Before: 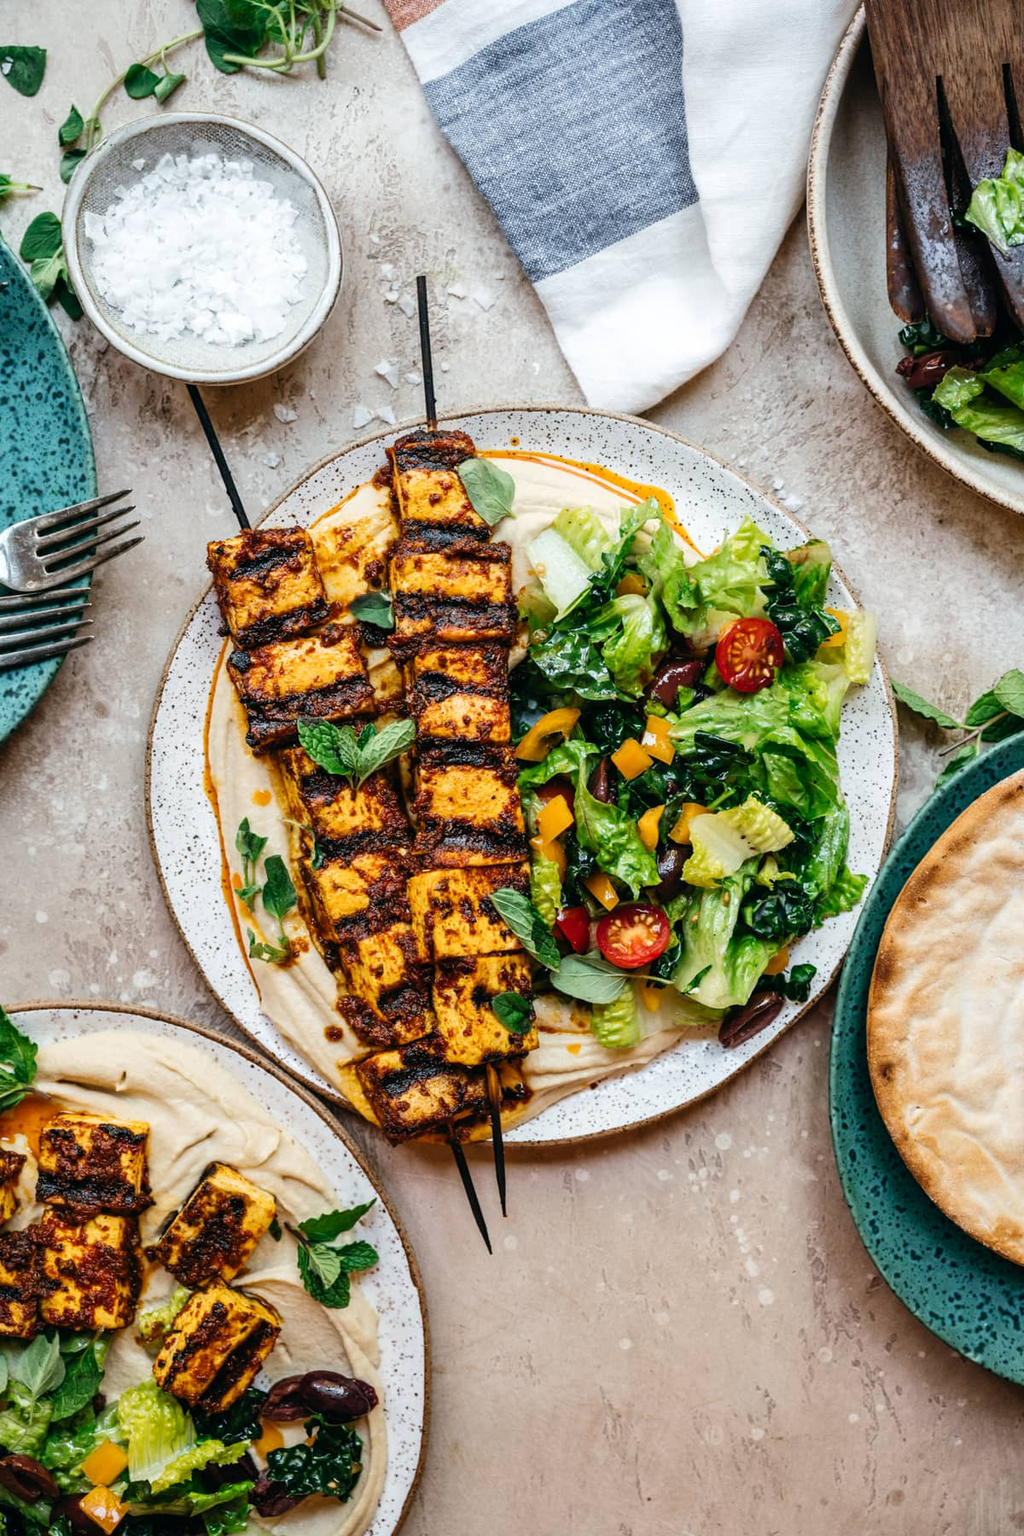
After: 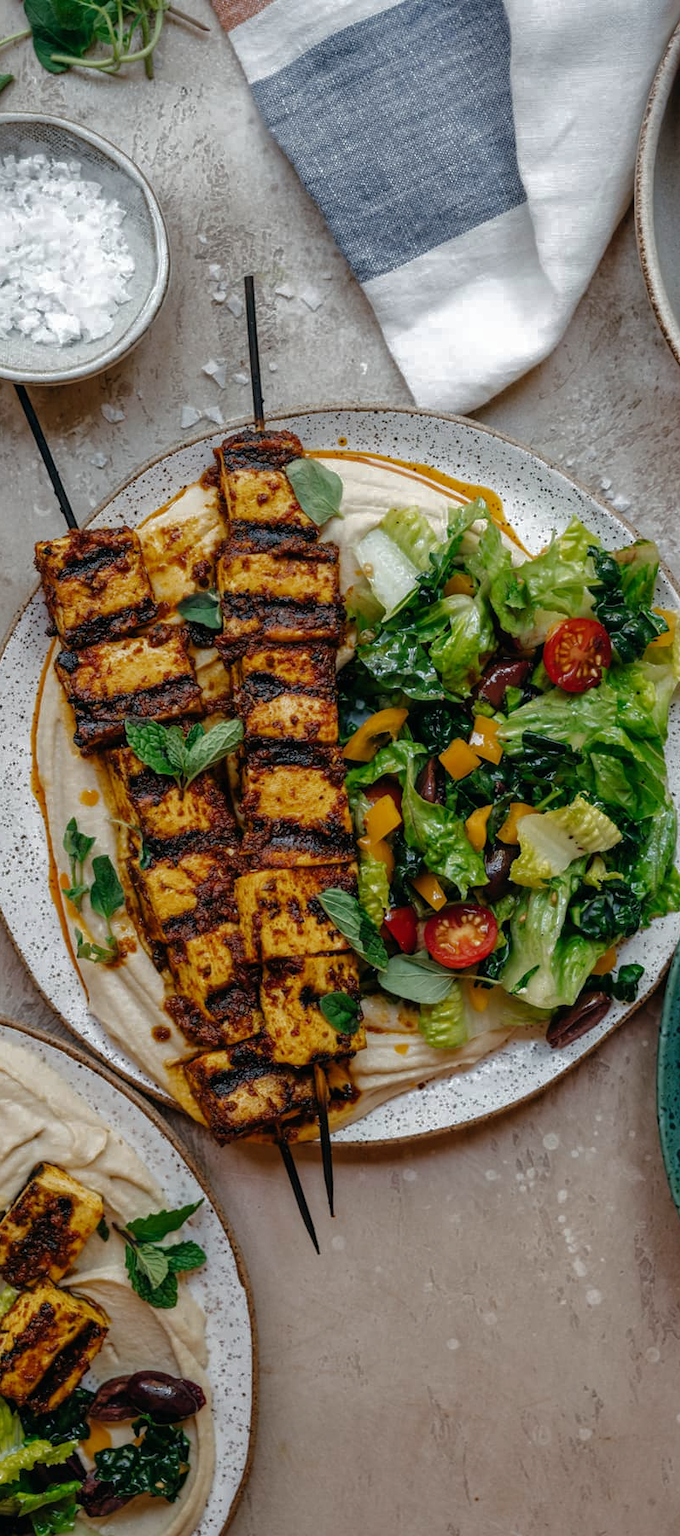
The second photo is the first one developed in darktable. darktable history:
base curve: curves: ch0 [(0, 0) (0.841, 0.609) (1, 1)]
crop: left 16.899%, right 16.556%
shadows and highlights: radius 125.46, shadows 21.19, highlights -21.19, low approximation 0.01
